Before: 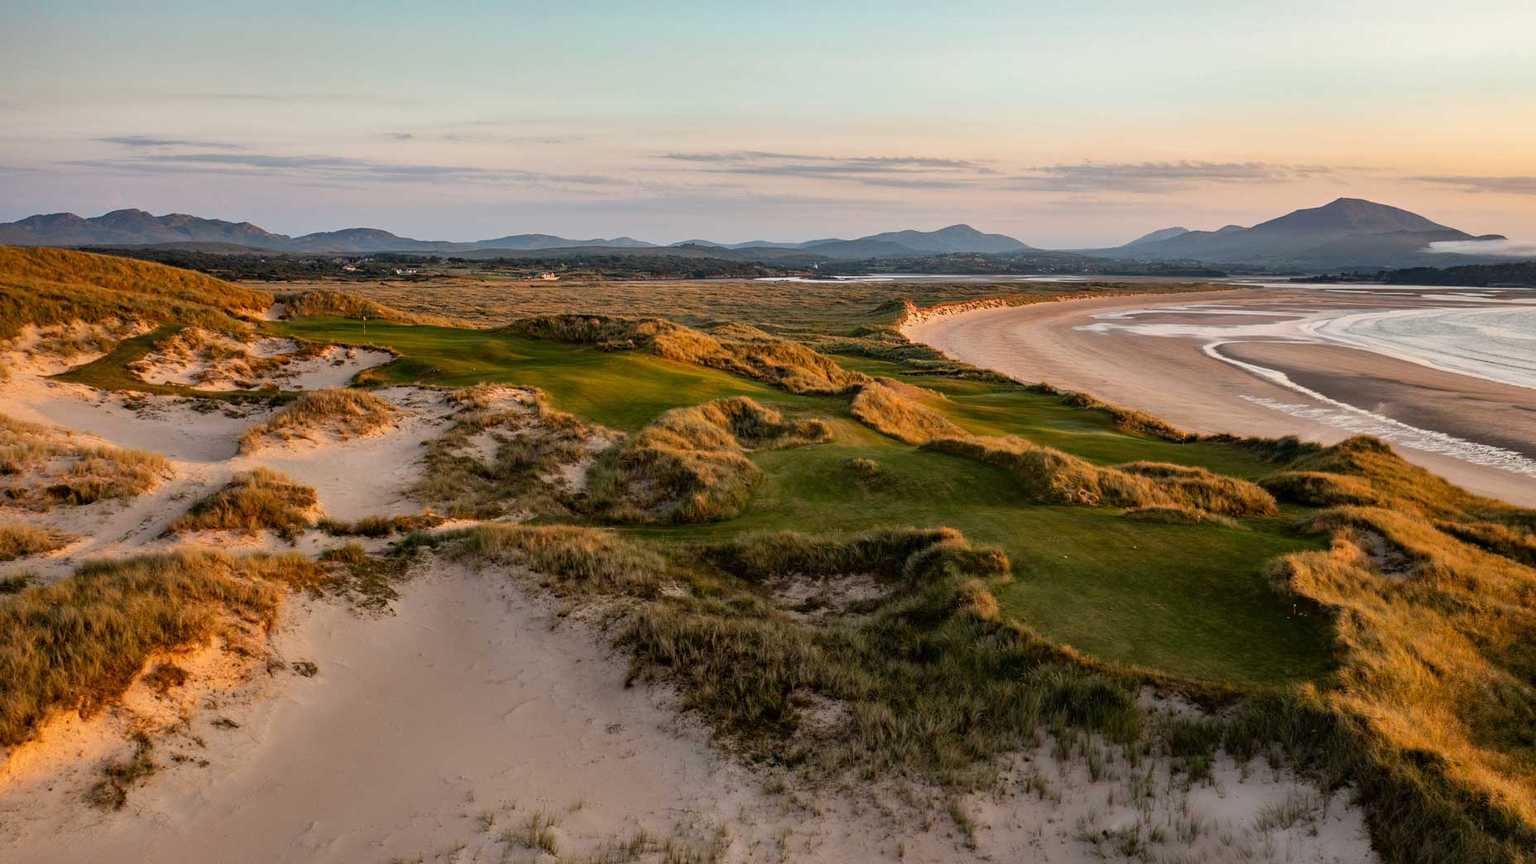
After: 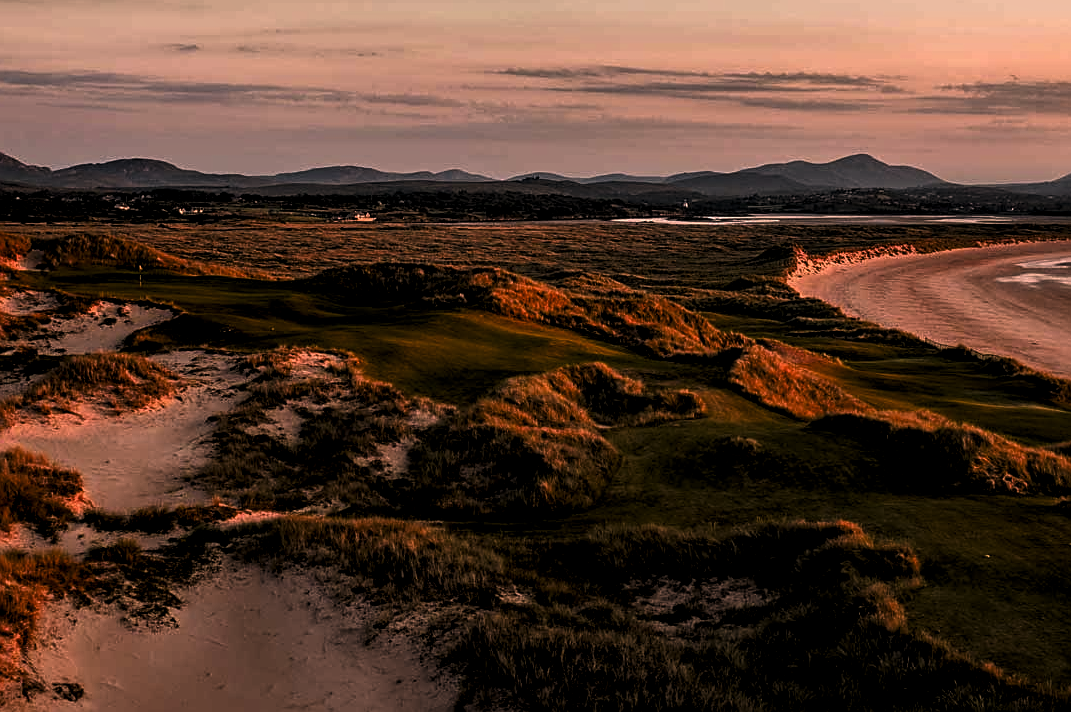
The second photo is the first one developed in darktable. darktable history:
color balance rgb: shadows fall-off 101%, linear chroma grading › mid-tones 7.63%, perceptual saturation grading › mid-tones 11.68%, mask middle-gray fulcrum 22.45%, global vibrance 10.11%, saturation formula JzAzBz (2021)
color correction: highlights a* 17.88, highlights b* 18.79
crop: left 16.202%, top 11.208%, right 26.045%, bottom 20.557%
sharpen: on, module defaults
color zones: curves: ch1 [(0.235, 0.558) (0.75, 0.5)]; ch2 [(0.25, 0.462) (0.749, 0.457)], mix 40.67%
local contrast: detail 130%
levels: mode automatic, black 8.58%, gray 59.42%, levels [0, 0.445, 1]
